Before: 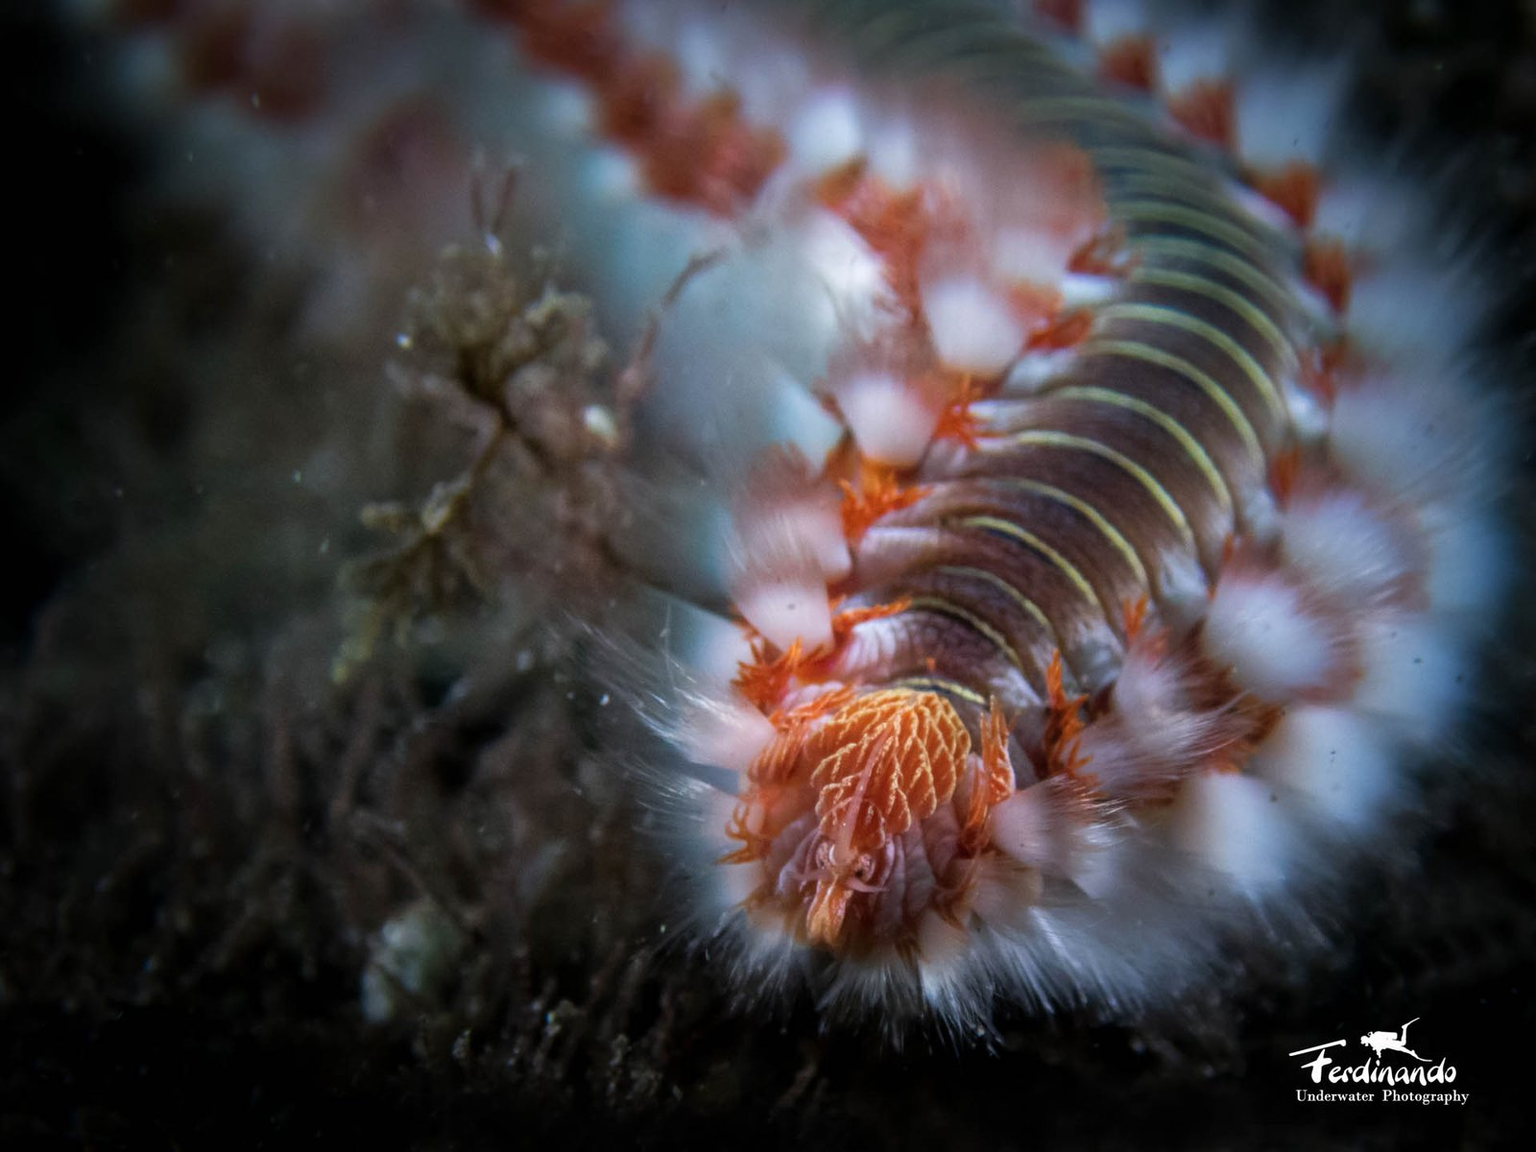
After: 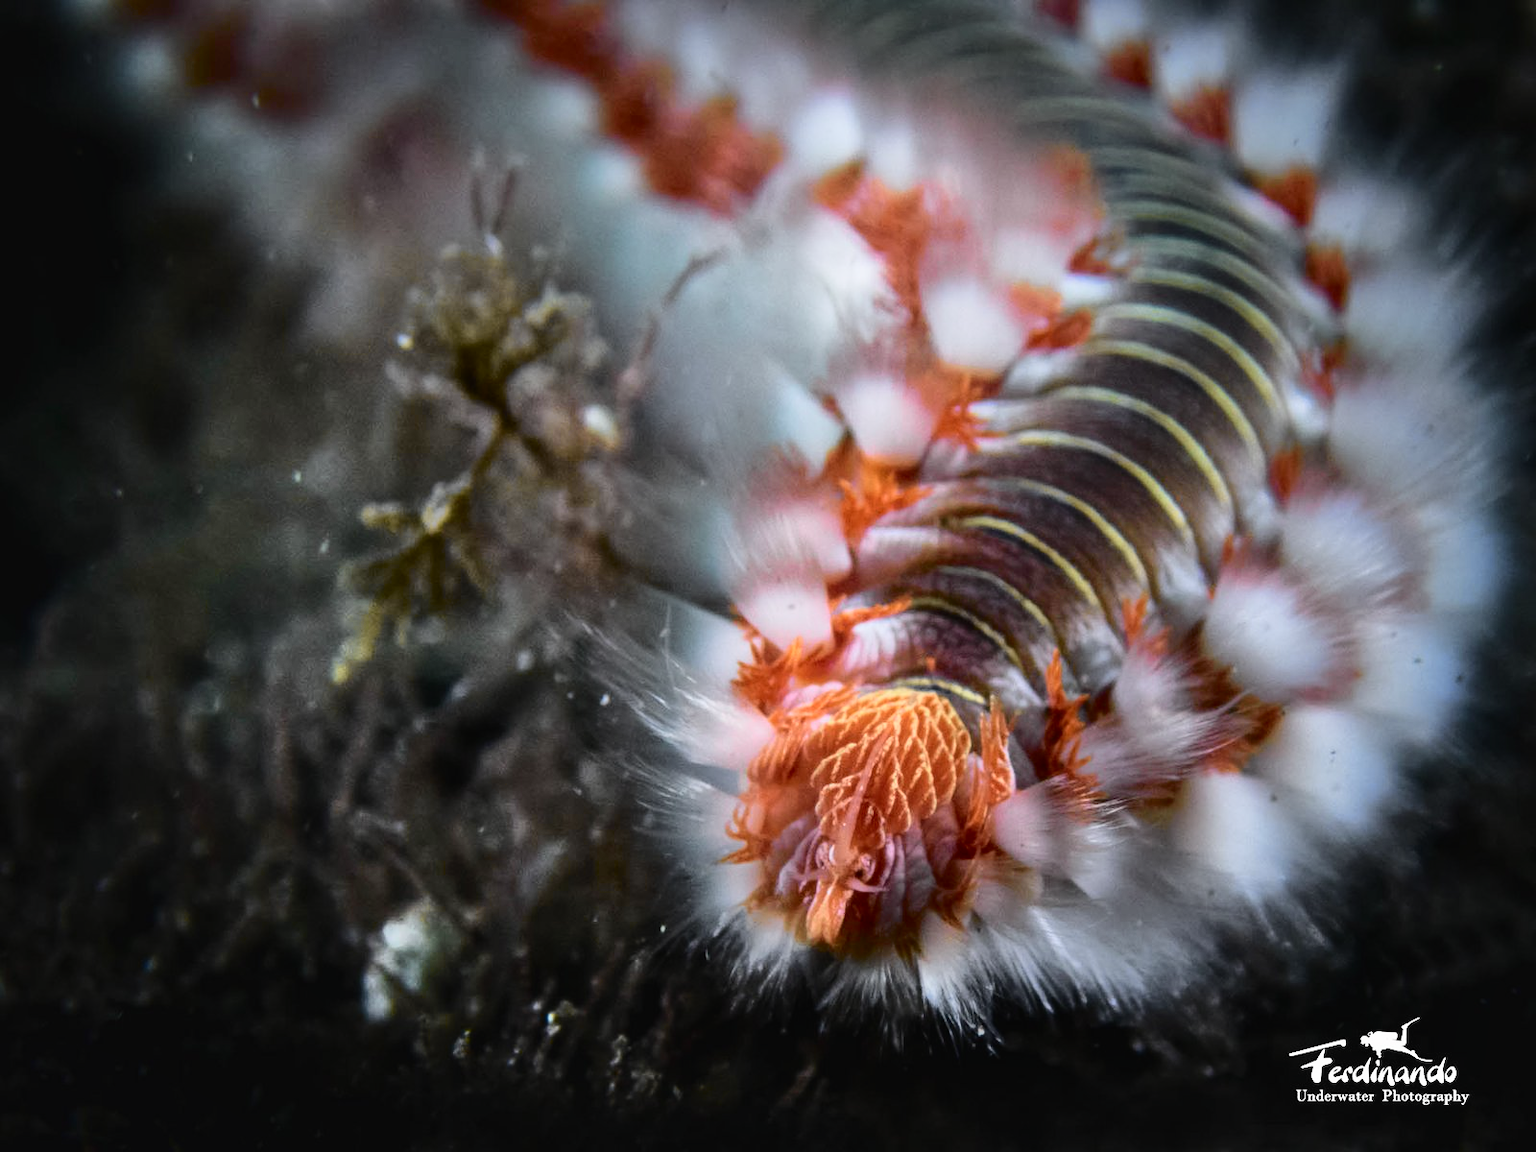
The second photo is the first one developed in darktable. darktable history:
shadows and highlights: soften with gaussian
tone equalizer: on, module defaults
color contrast: green-magenta contrast 0.84, blue-yellow contrast 0.86
tone curve: curves: ch0 [(0, 0.012) (0.037, 0.03) (0.123, 0.092) (0.19, 0.157) (0.269, 0.27) (0.48, 0.57) (0.595, 0.695) (0.718, 0.823) (0.855, 0.913) (1, 0.982)]; ch1 [(0, 0) (0.243, 0.245) (0.422, 0.415) (0.493, 0.495) (0.508, 0.506) (0.536, 0.542) (0.569, 0.611) (0.611, 0.662) (0.769, 0.807) (1, 1)]; ch2 [(0, 0) (0.249, 0.216) (0.349, 0.321) (0.424, 0.442) (0.476, 0.483) (0.498, 0.499) (0.517, 0.519) (0.532, 0.56) (0.569, 0.624) (0.614, 0.667) (0.706, 0.757) (0.808, 0.809) (0.991, 0.968)], color space Lab, independent channels, preserve colors none
